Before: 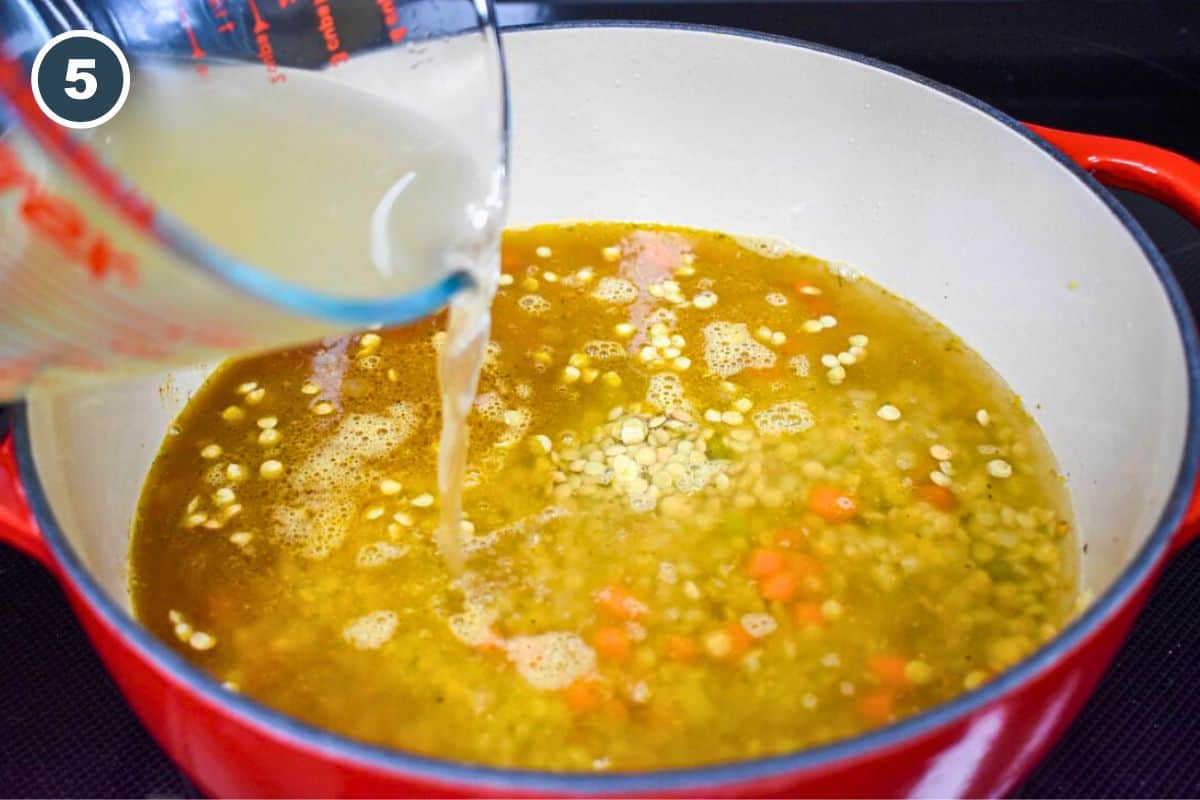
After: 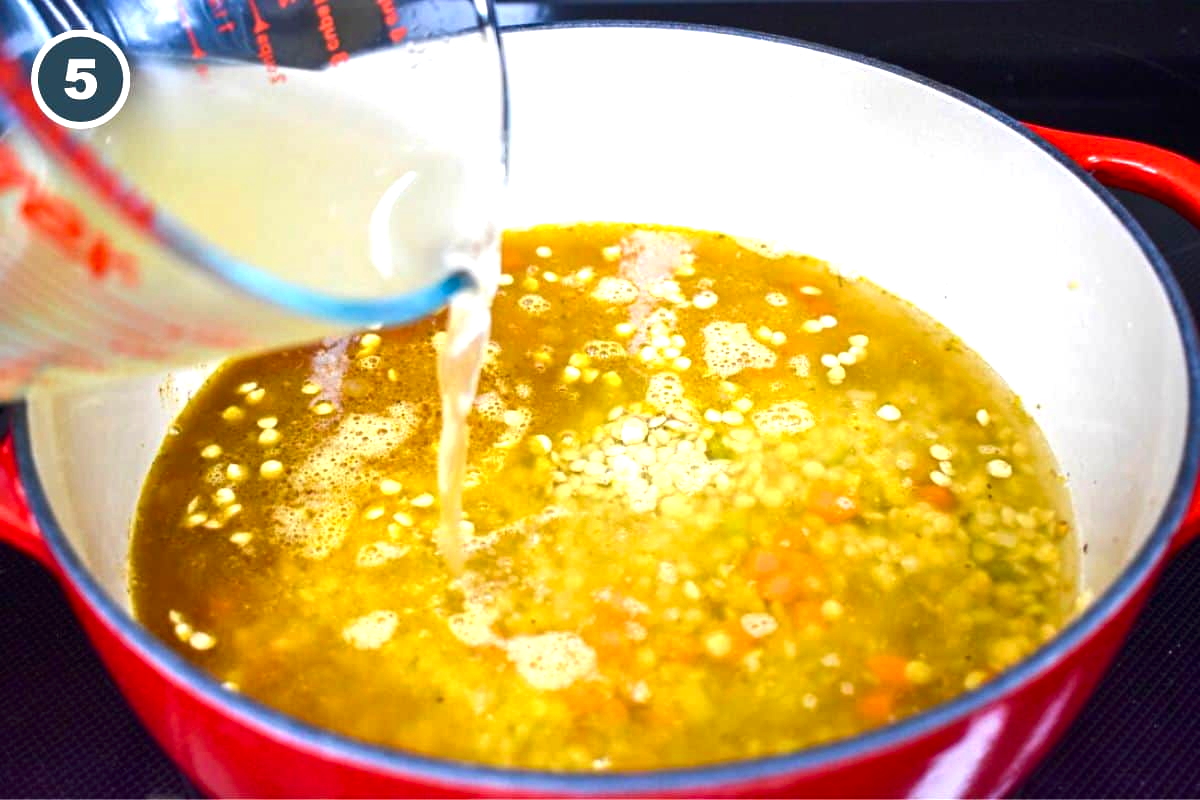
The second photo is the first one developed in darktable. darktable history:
exposure: black level correction 0, exposure 0.701 EV, compensate highlight preservation false
contrast brightness saturation: brightness -0.097
